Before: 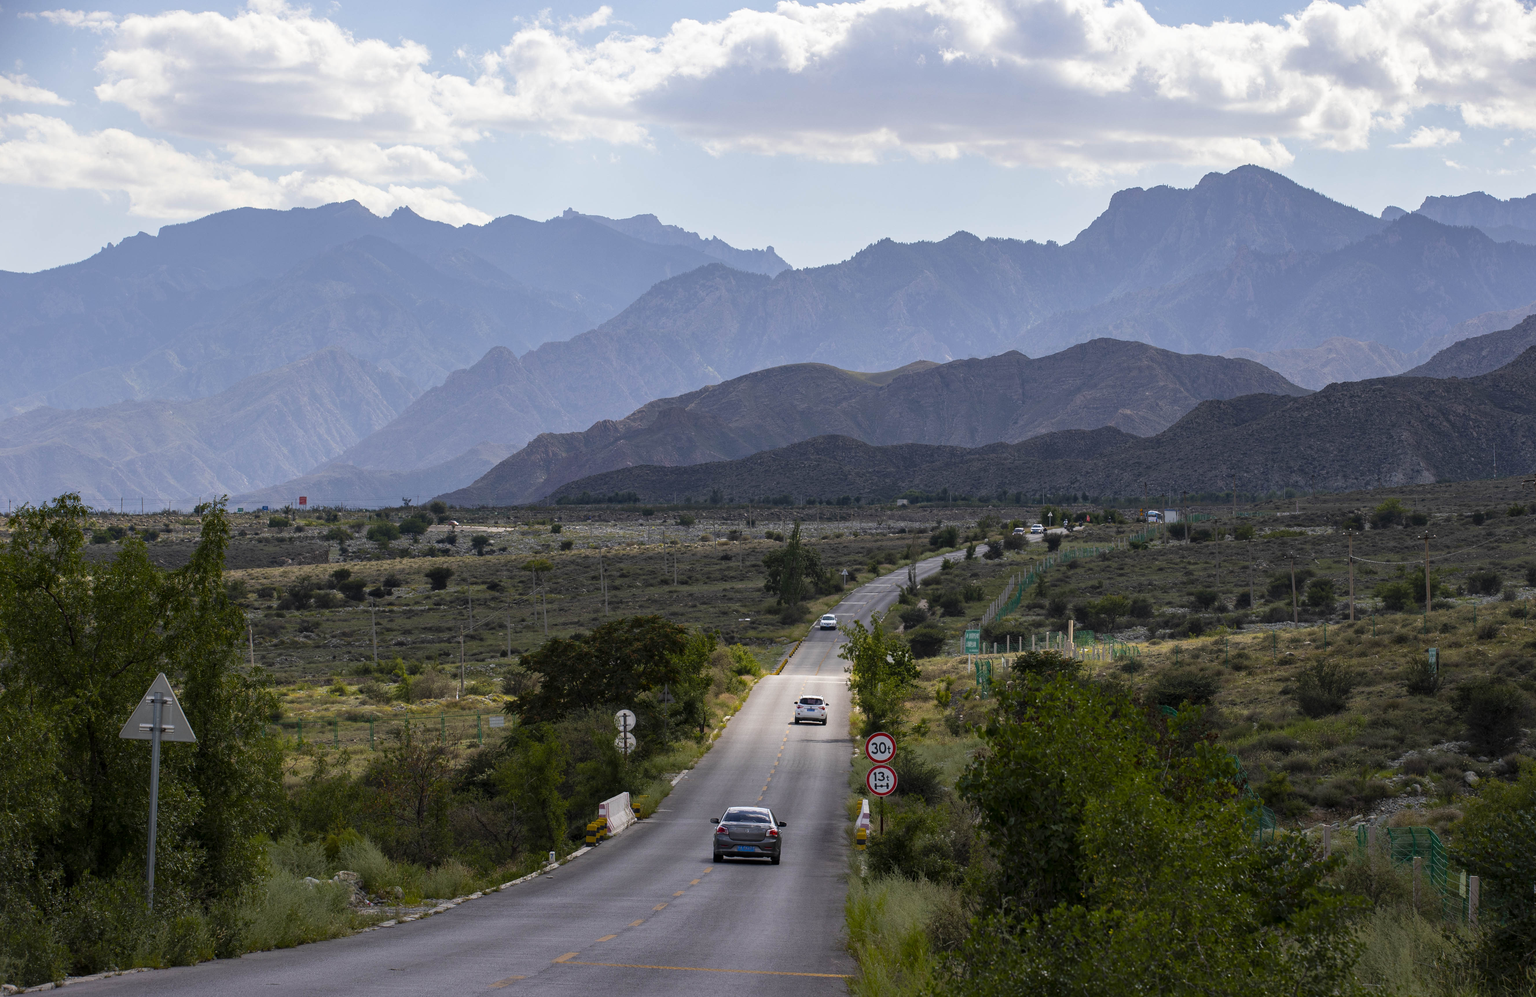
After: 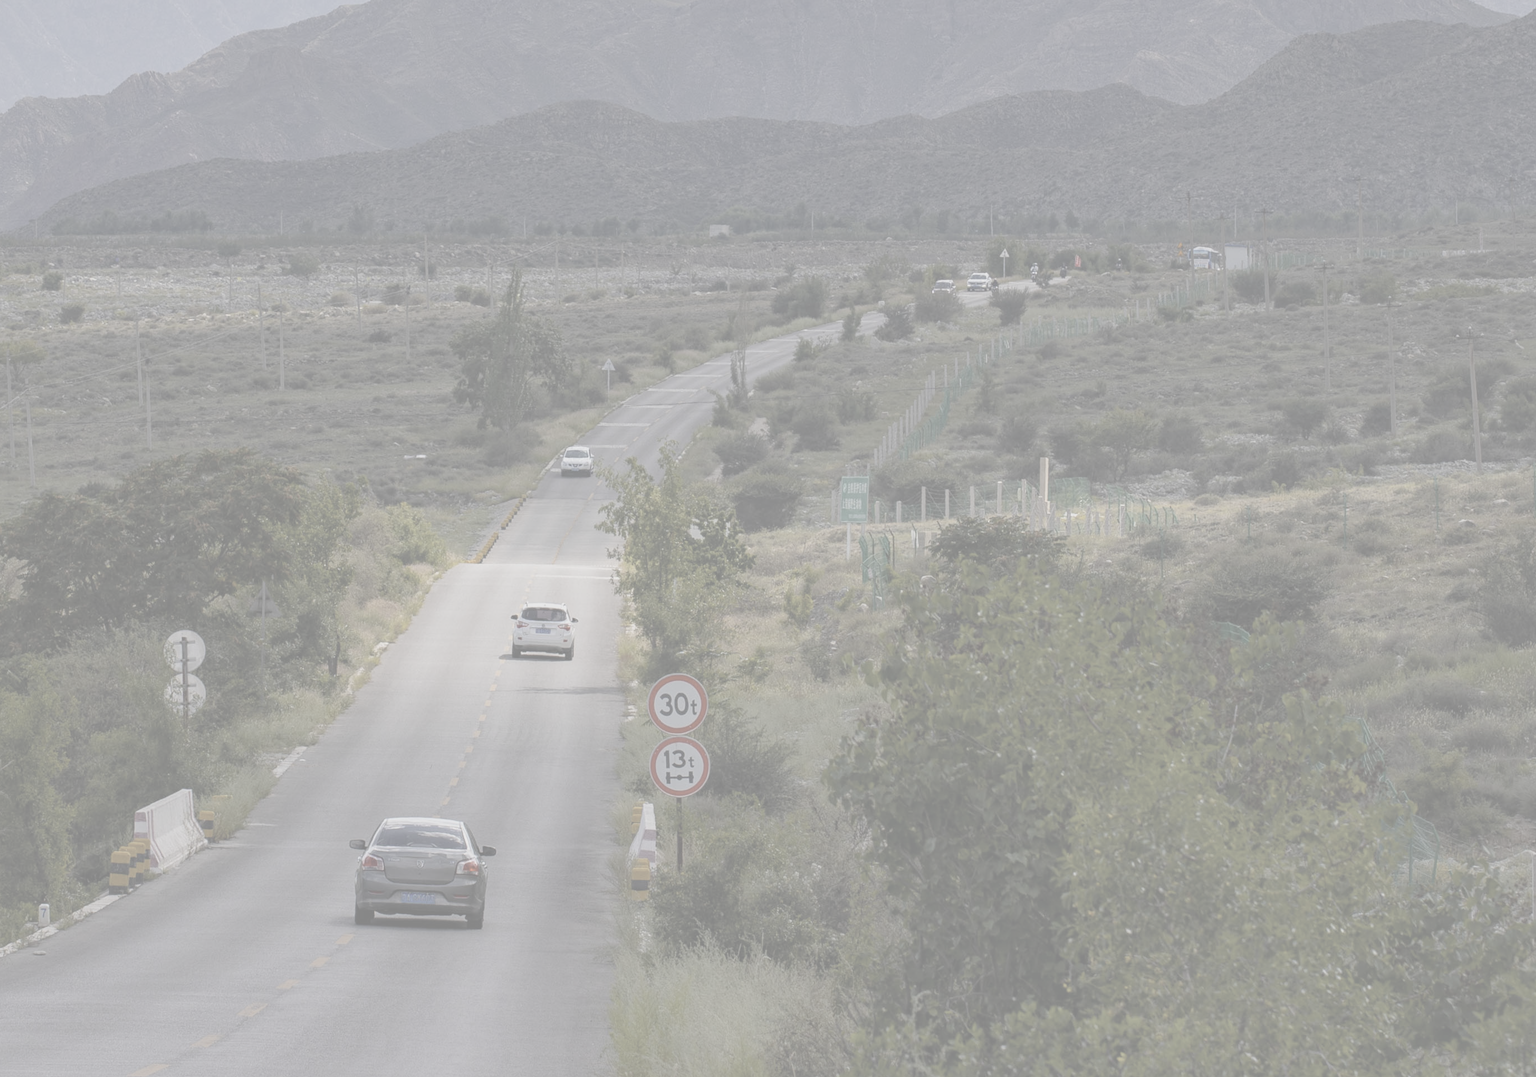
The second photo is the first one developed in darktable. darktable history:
crop: left 34.478%, top 38.424%, right 13.661%, bottom 5.483%
contrast brightness saturation: contrast -0.33, brightness 0.738, saturation -0.78
tone curve: curves: ch0 [(0, 0) (0.004, 0.008) (0.077, 0.156) (0.169, 0.29) (0.774, 0.774) (1, 1)], color space Lab, independent channels, preserve colors none
